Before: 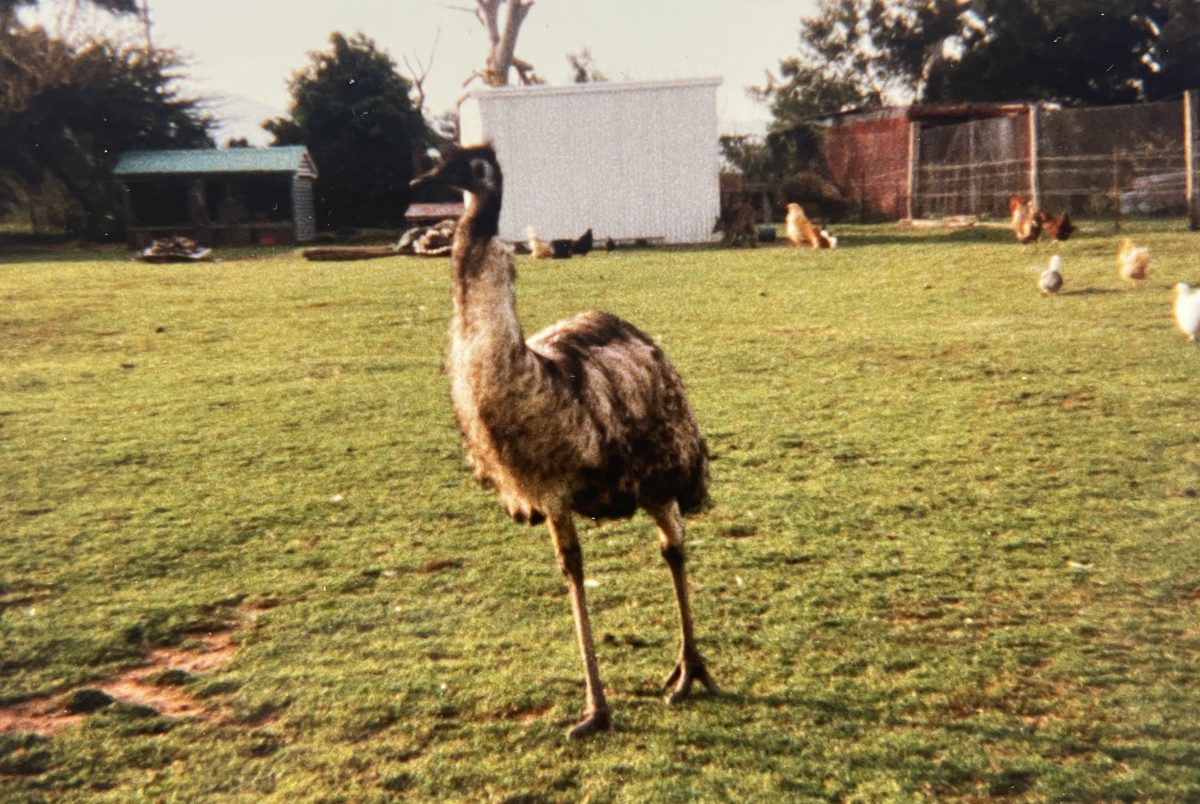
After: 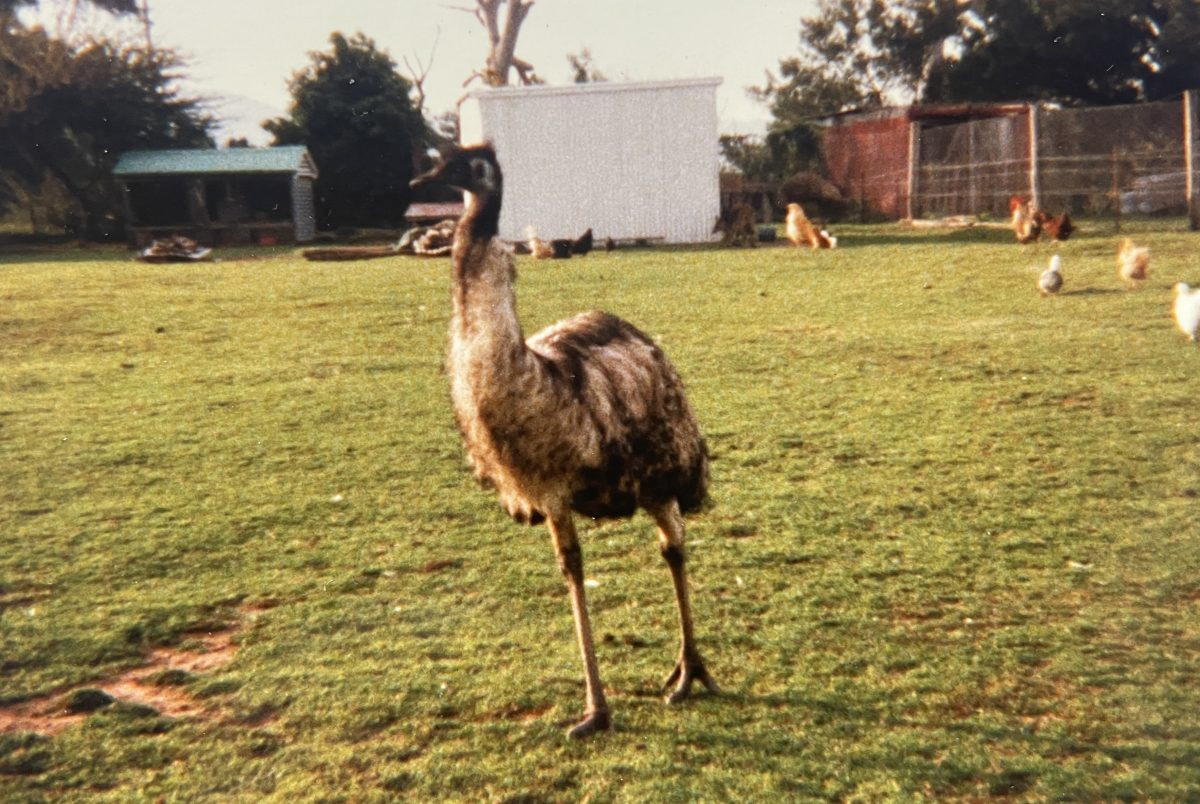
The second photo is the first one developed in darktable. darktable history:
rgb curve: curves: ch0 [(0, 0) (0.053, 0.068) (0.122, 0.128) (1, 1)]
